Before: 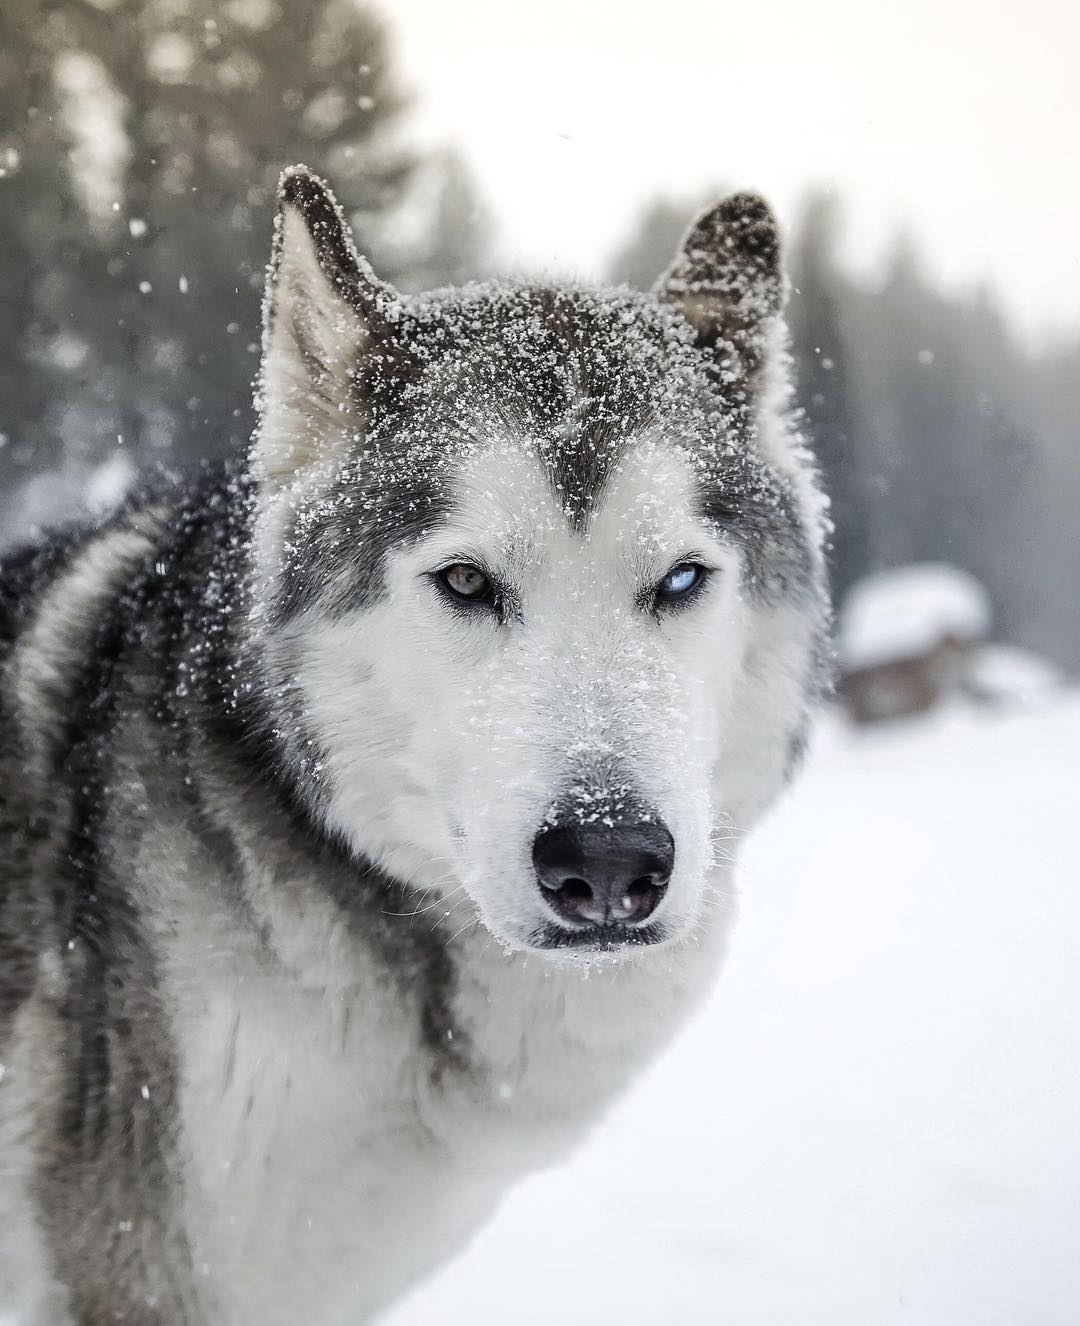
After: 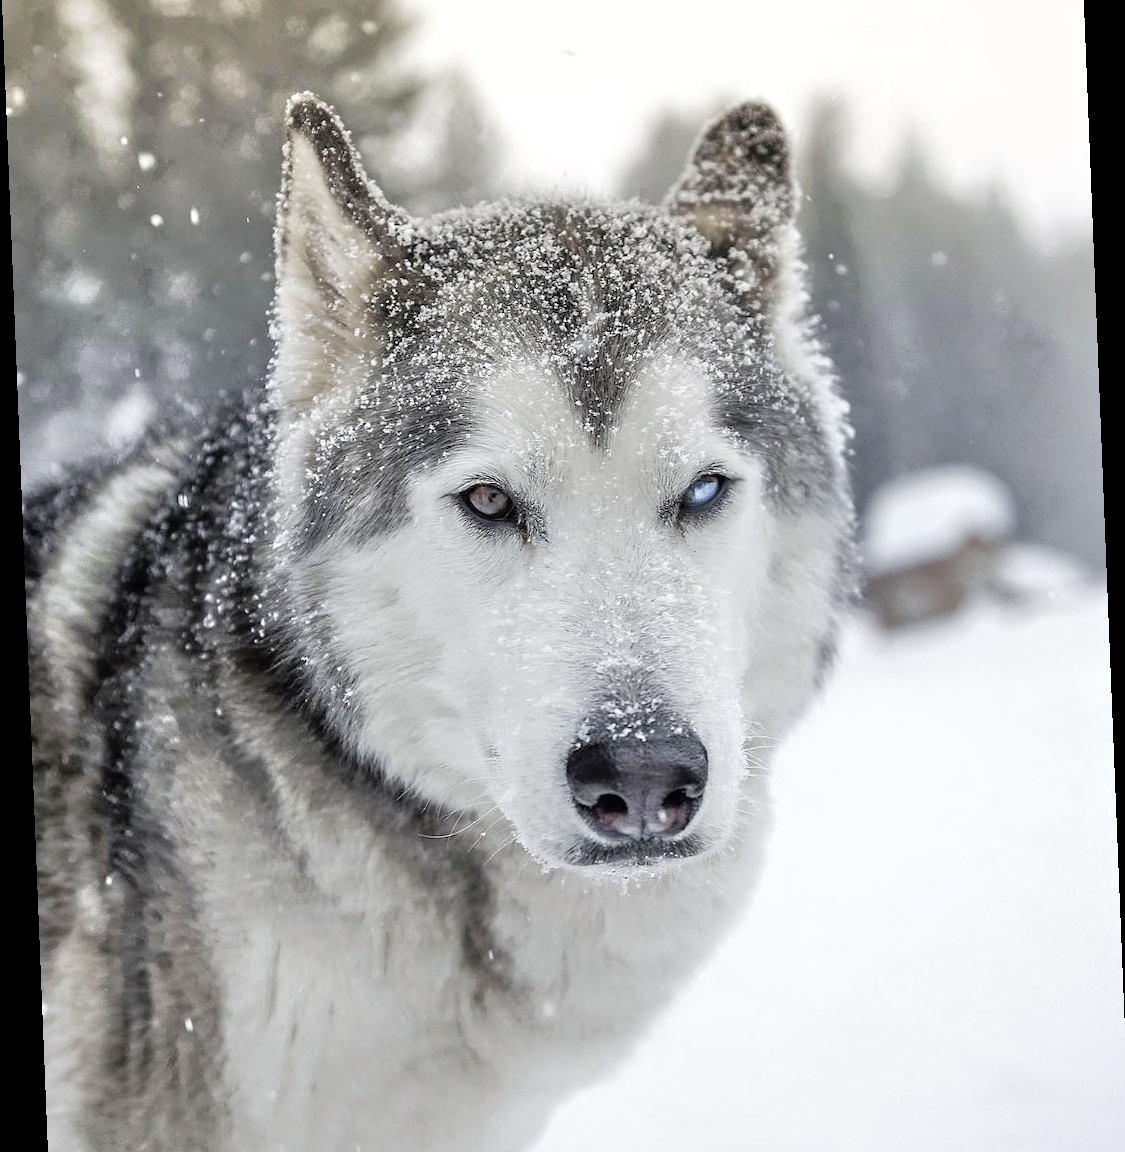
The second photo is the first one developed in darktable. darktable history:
crop: top 7.625%, bottom 8.027%
rotate and perspective: rotation -2.29°, automatic cropping off
tone equalizer: -7 EV 0.15 EV, -6 EV 0.6 EV, -5 EV 1.15 EV, -4 EV 1.33 EV, -3 EV 1.15 EV, -2 EV 0.6 EV, -1 EV 0.15 EV, mask exposure compensation -0.5 EV
